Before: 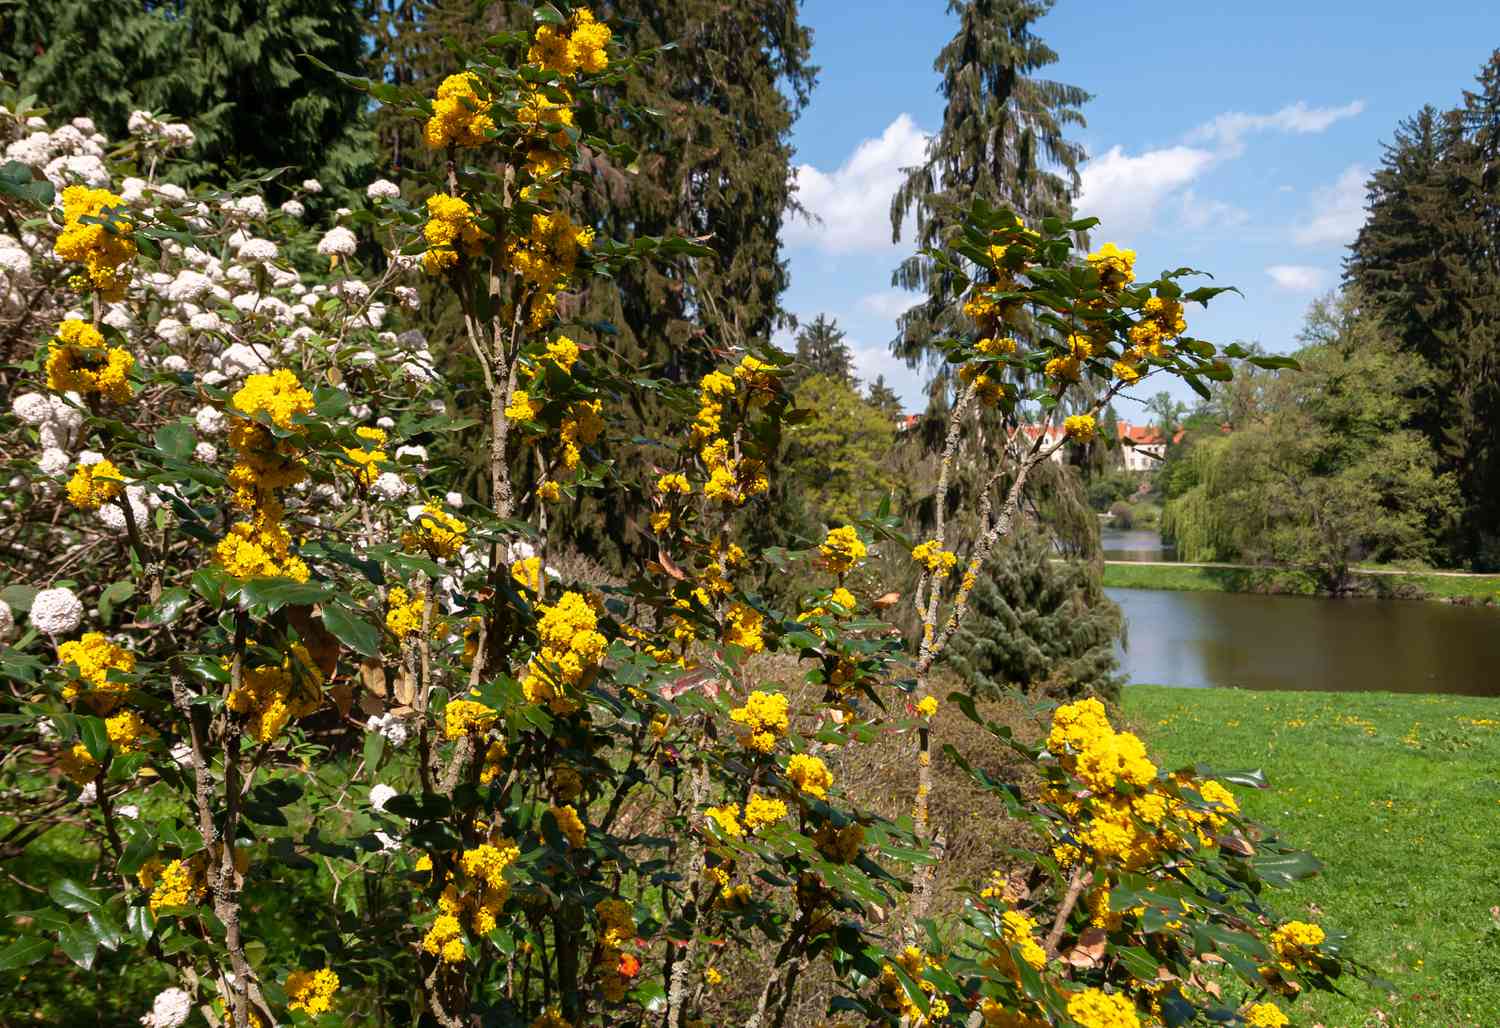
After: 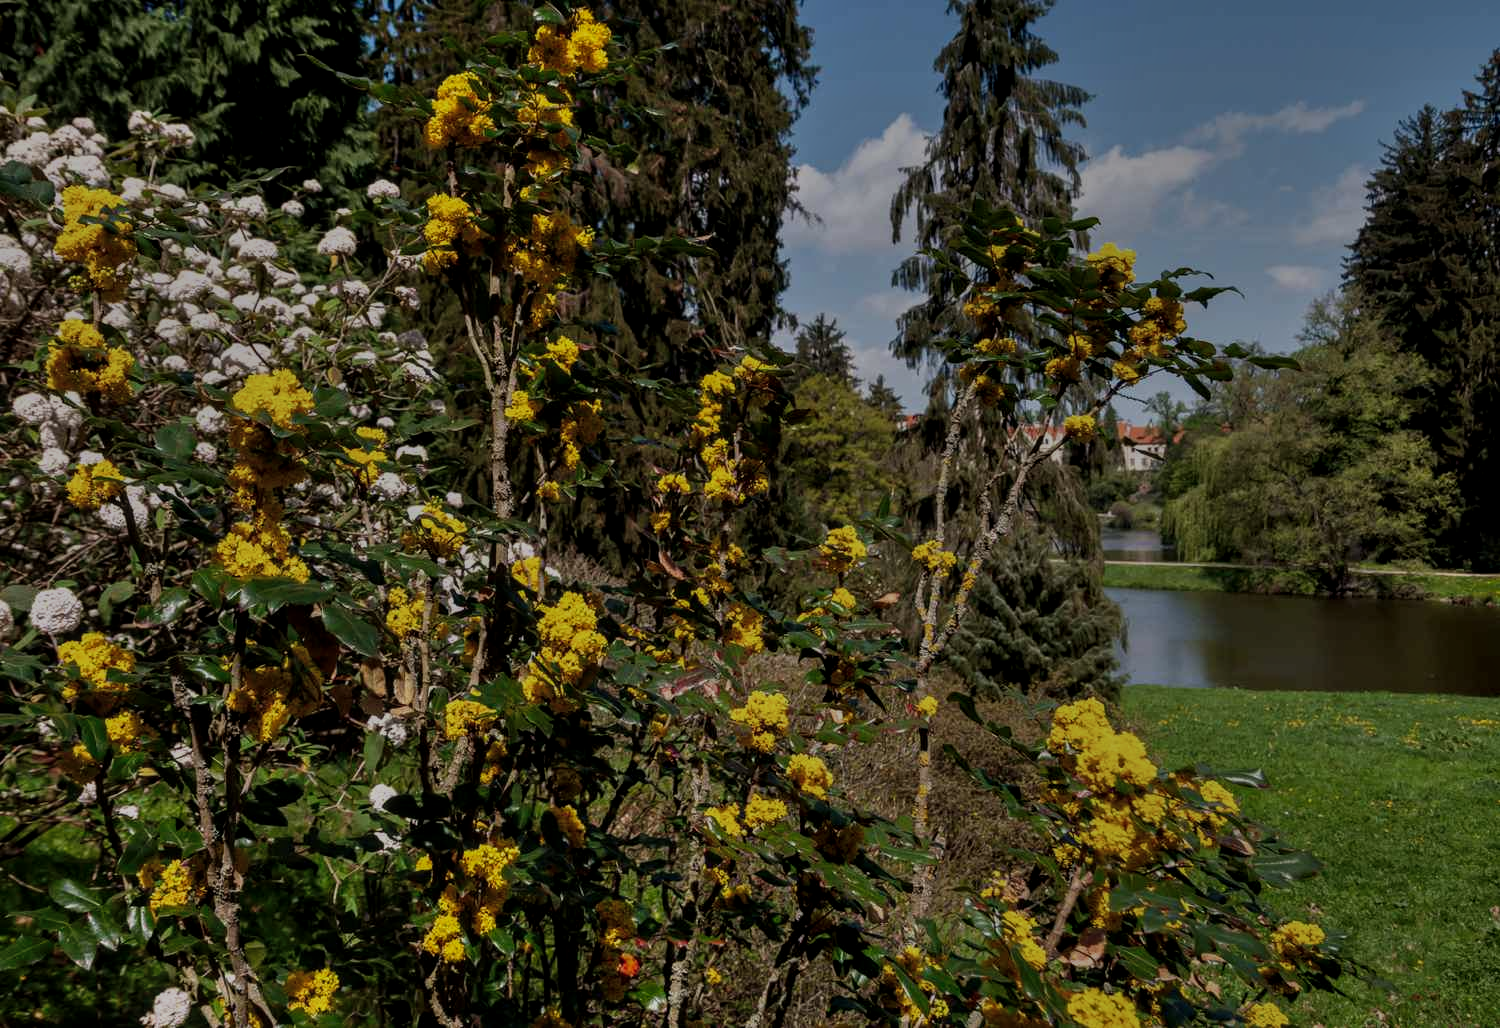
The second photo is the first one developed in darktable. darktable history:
exposure: exposure -2.422 EV, compensate highlight preservation false
shadows and highlights: soften with gaussian
local contrast: on, module defaults
